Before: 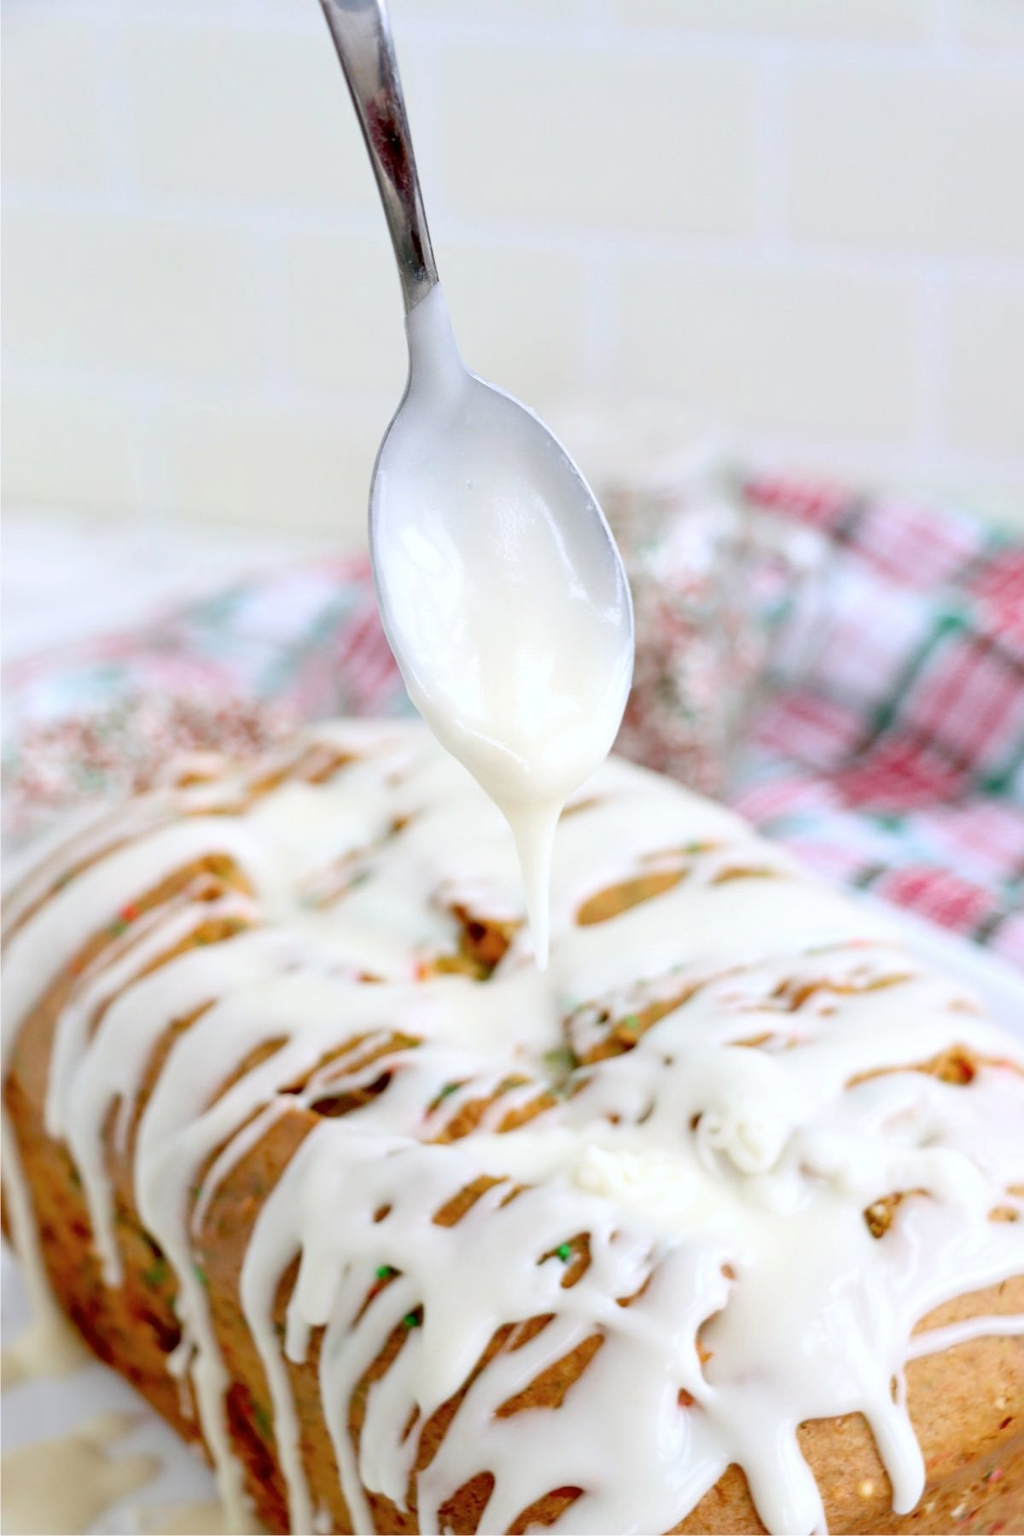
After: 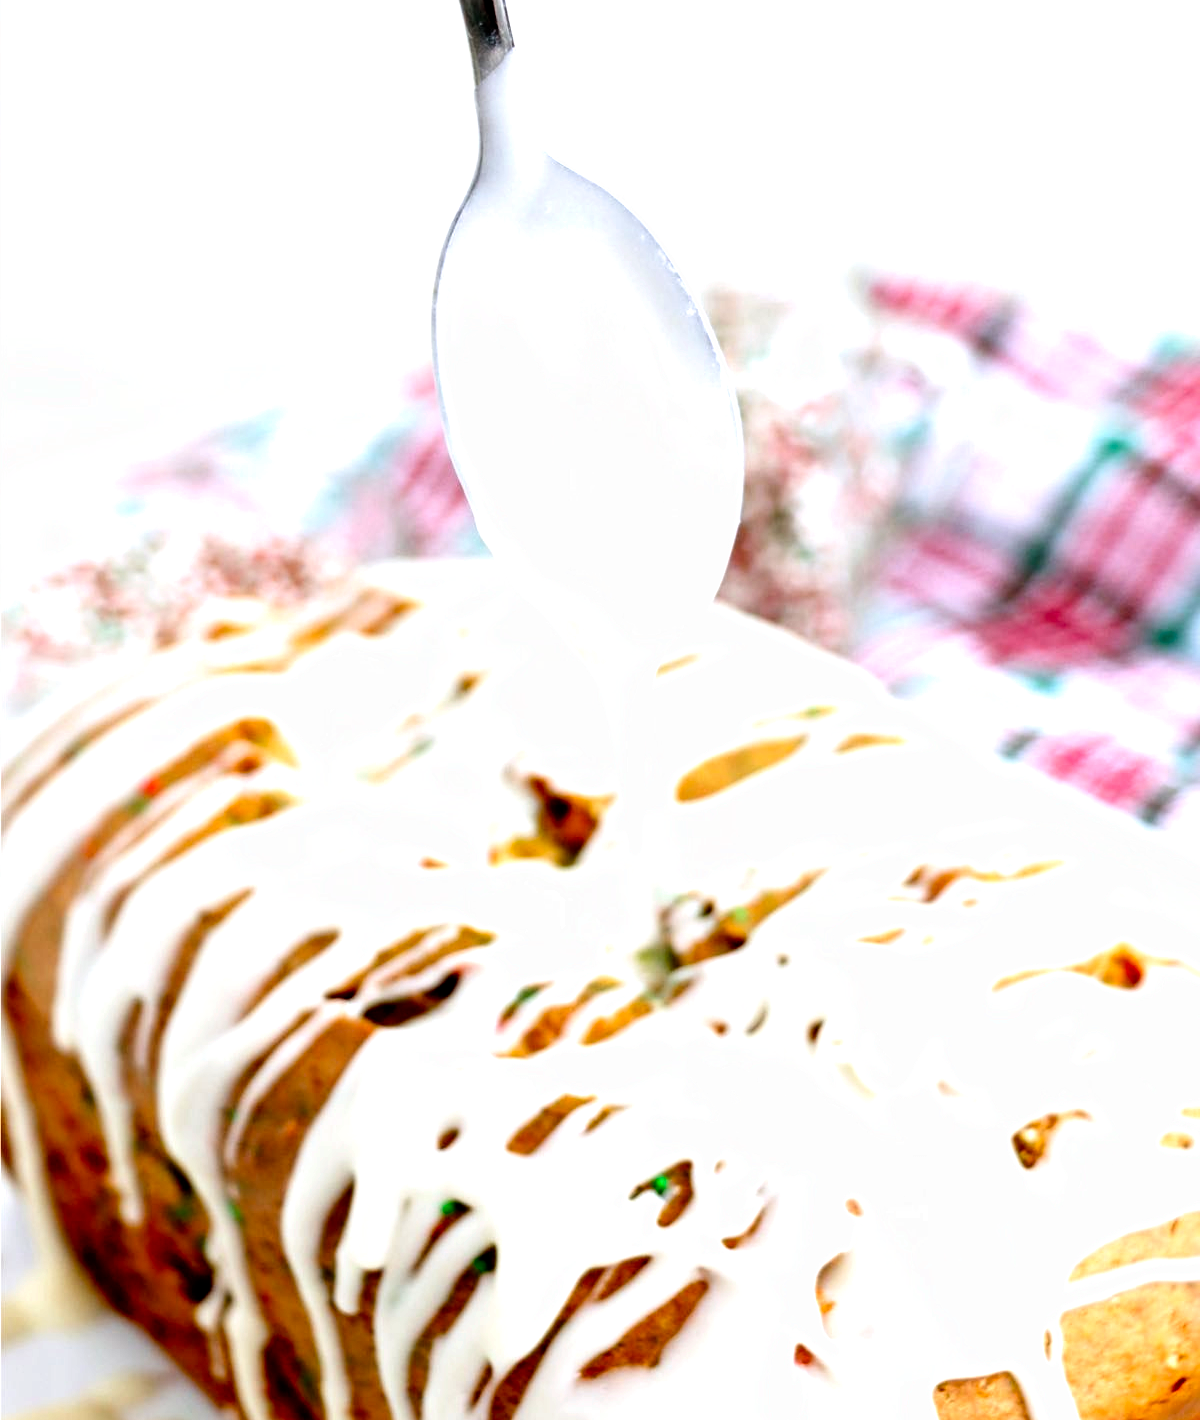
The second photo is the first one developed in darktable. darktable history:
filmic rgb: black relative exposure -8.26 EV, white relative exposure 2.24 EV, hardness 7.12, latitude 86.5%, contrast 1.7, highlights saturation mix -3.05%, shadows ↔ highlights balance -2.37%, preserve chrominance no, color science v4 (2020), type of noise poissonian
crop and rotate: top 15.728%, bottom 5.348%
